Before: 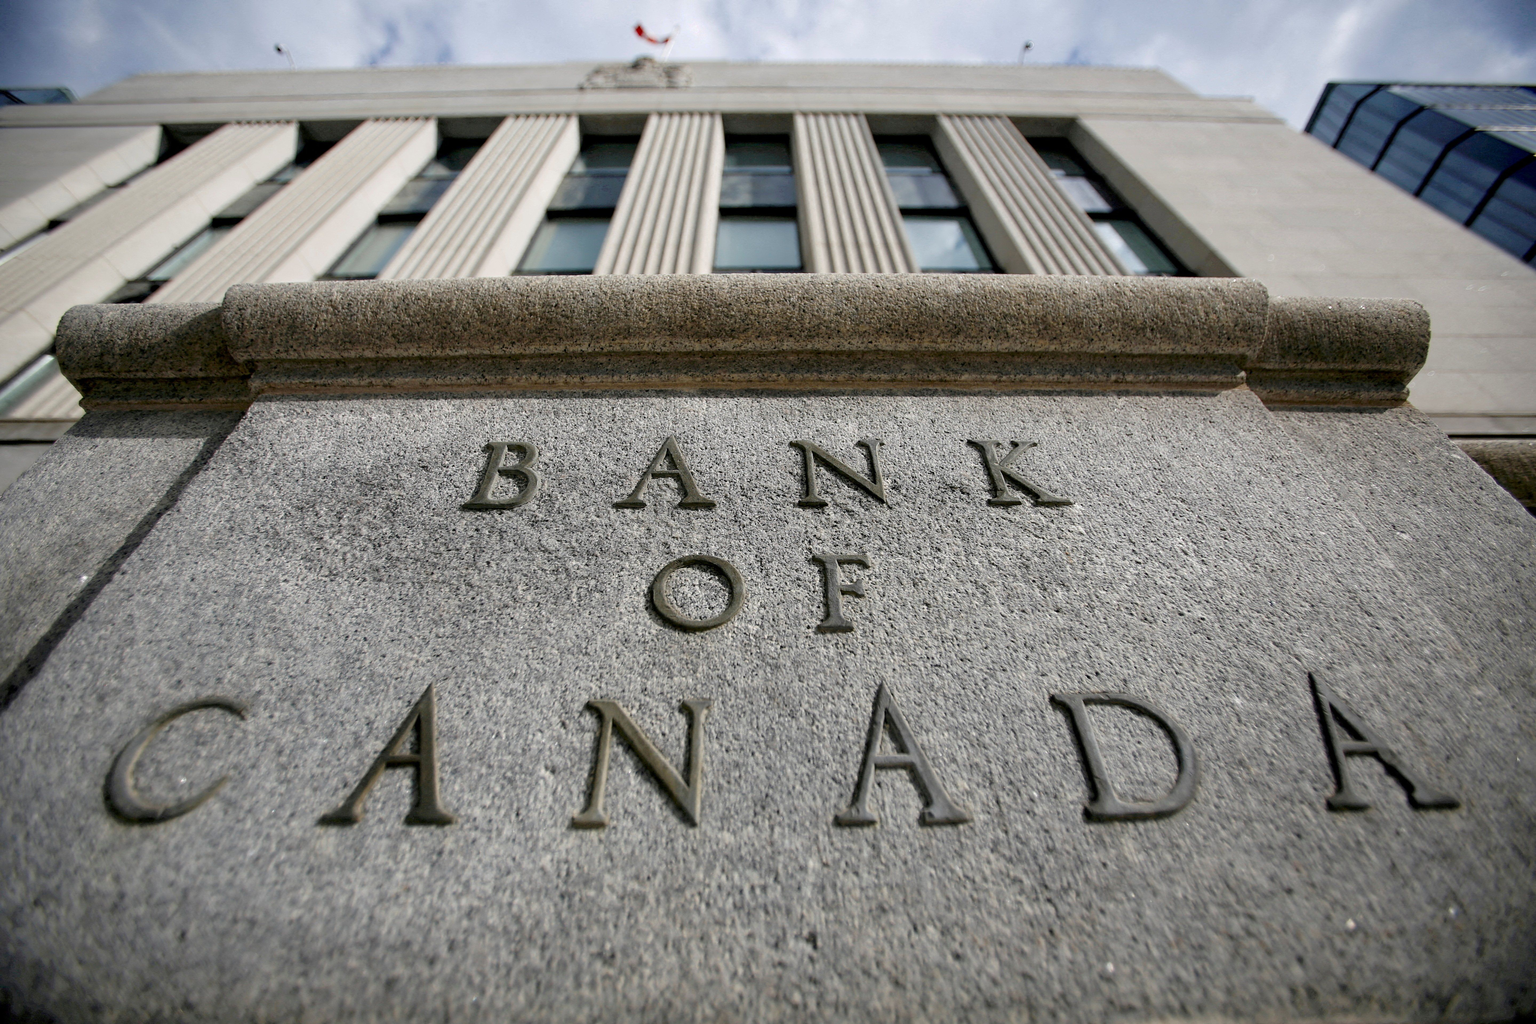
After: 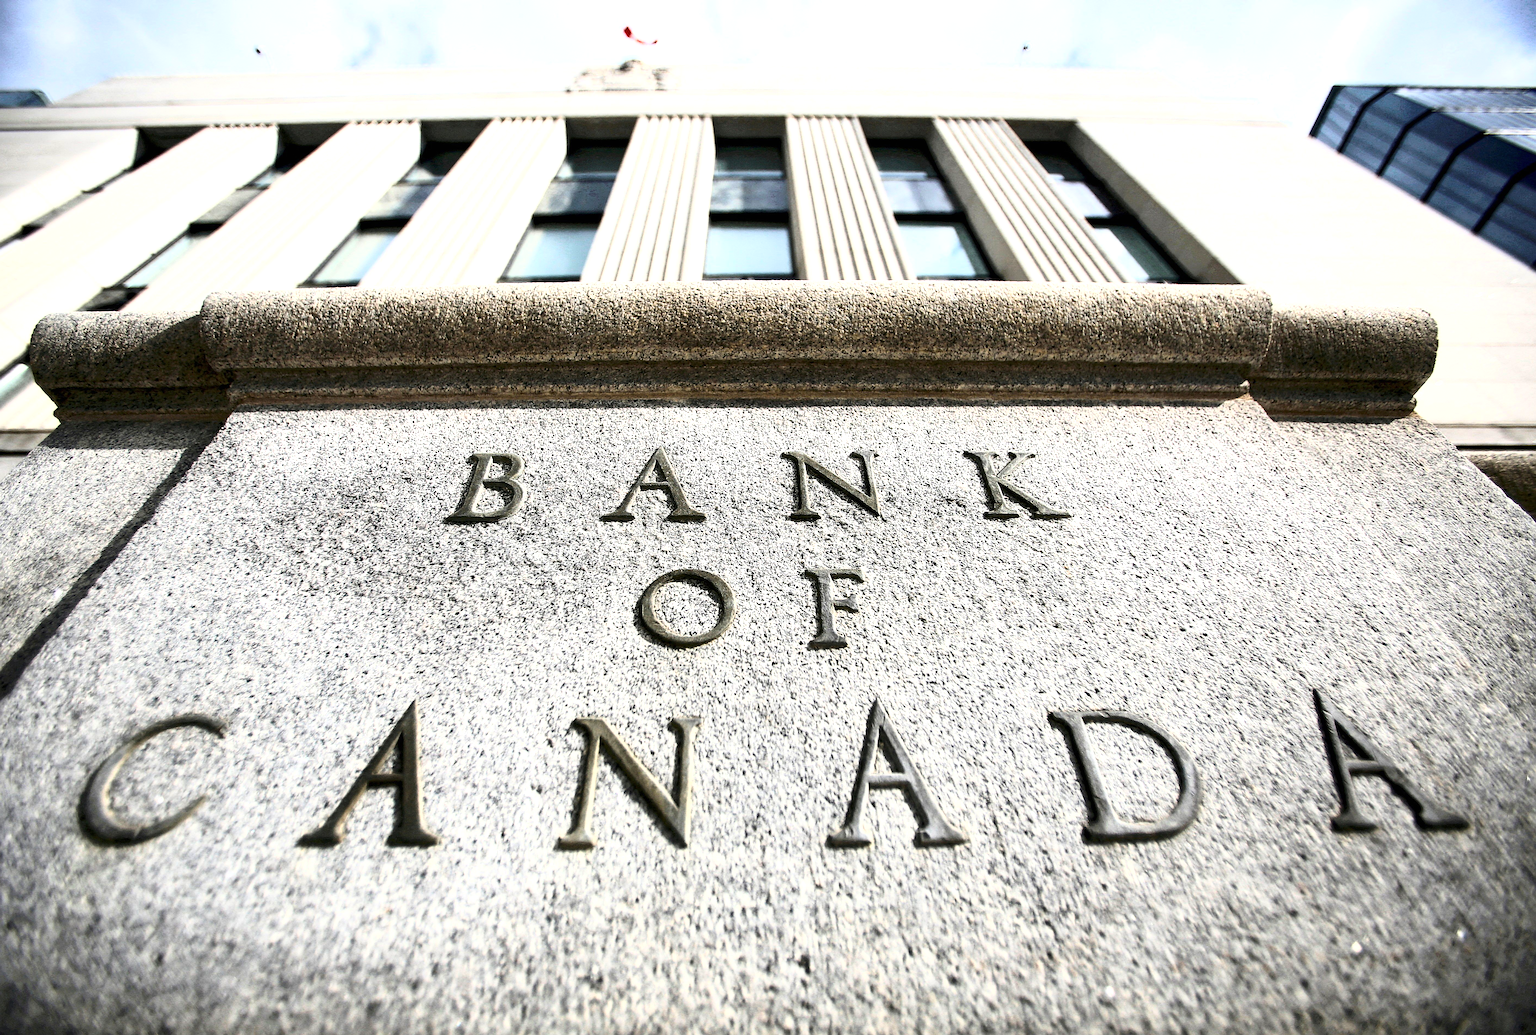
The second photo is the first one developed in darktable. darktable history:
crop and rotate: left 1.774%, right 0.633%, bottom 1.28%
exposure: black level correction 0, exposure 1.3 EV, compensate exposure bias true, compensate highlight preservation false
tone curve: curves: ch0 [(0, 0) (0.56, 0.467) (0.846, 0.934) (1, 1)]
sharpen: on, module defaults
